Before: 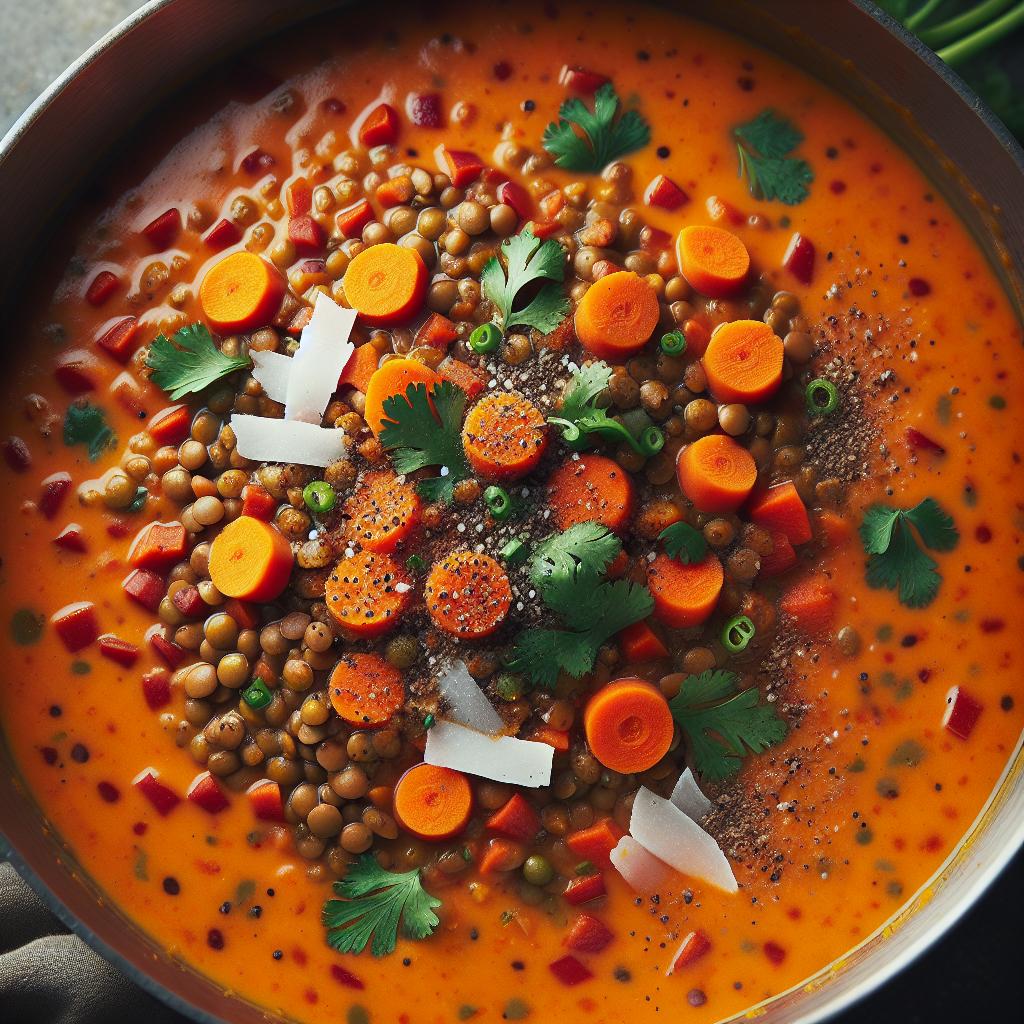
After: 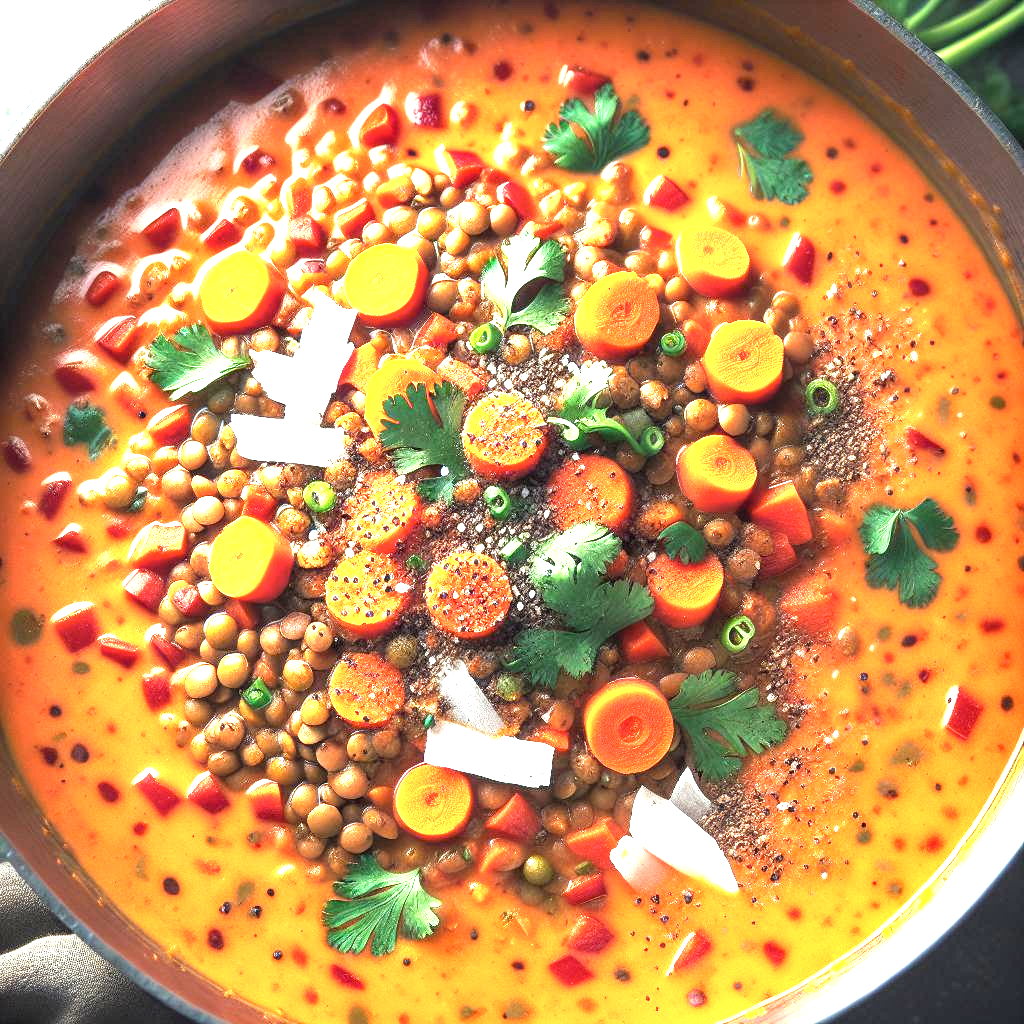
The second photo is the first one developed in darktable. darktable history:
exposure: black level correction 0.001, exposure 1.71 EV, compensate highlight preservation false
tone equalizer: -8 EV -0.42 EV, -7 EV -0.38 EV, -6 EV -0.353 EV, -5 EV -0.186 EV, -3 EV 0.217 EV, -2 EV 0.324 EV, -1 EV 0.406 EV, +0 EV 0.437 EV
color zones: curves: ch1 [(0, 0.469) (0.01, 0.469) (0.12, 0.446) (0.248, 0.469) (0.5, 0.5) (0.748, 0.5) (0.99, 0.469) (1, 0.469)]
local contrast: detail 130%
